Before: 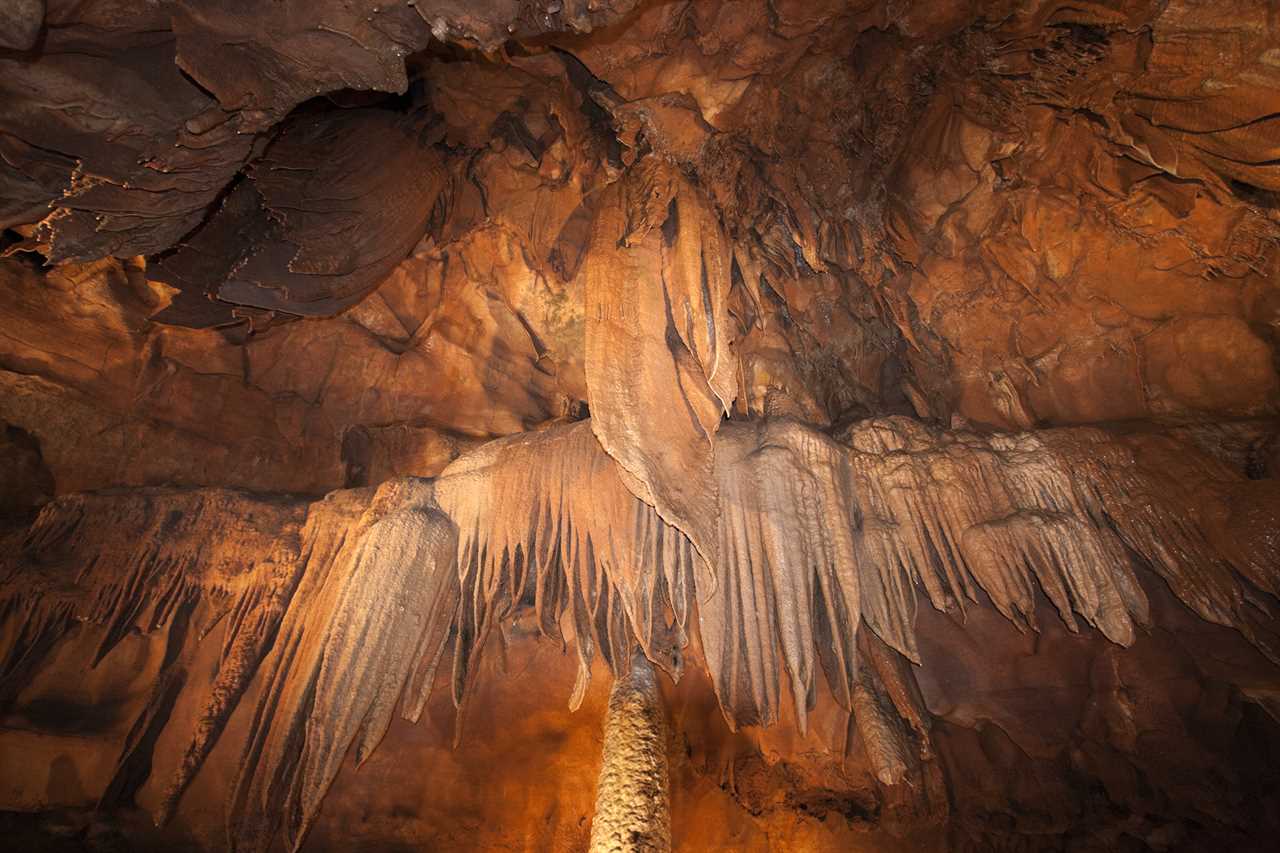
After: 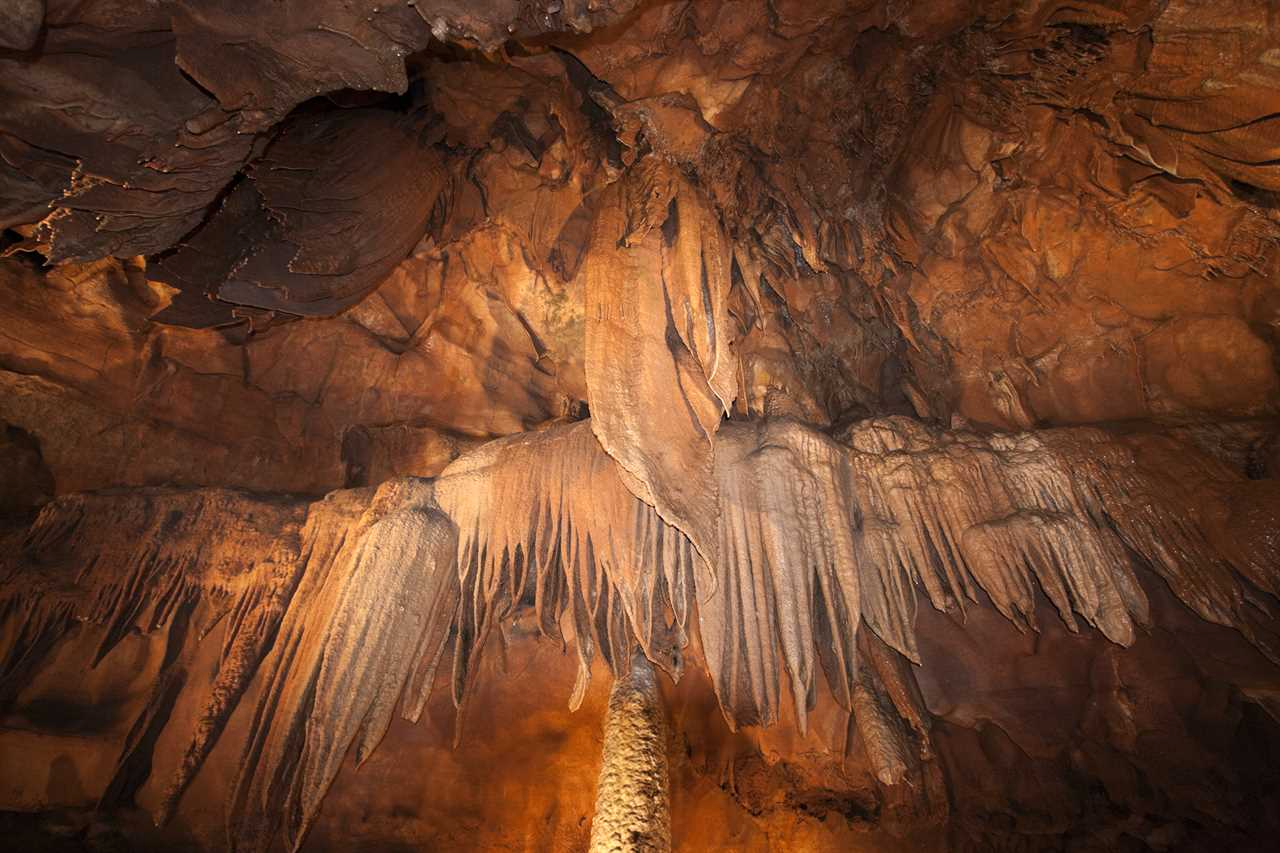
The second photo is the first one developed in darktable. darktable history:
contrast brightness saturation: contrast 0.072
